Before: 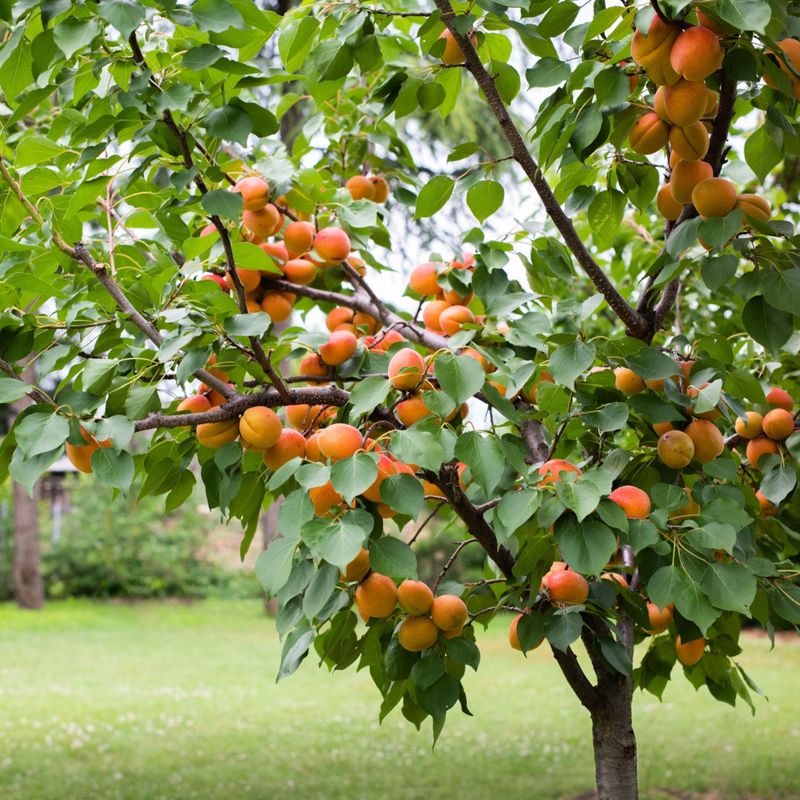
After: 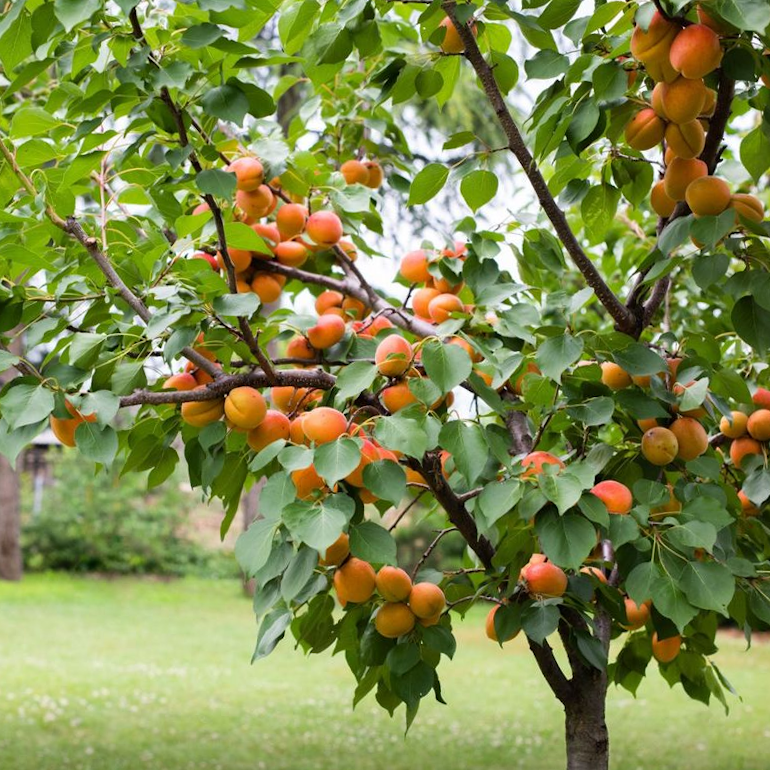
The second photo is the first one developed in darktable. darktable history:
crop and rotate: angle -2.24°
